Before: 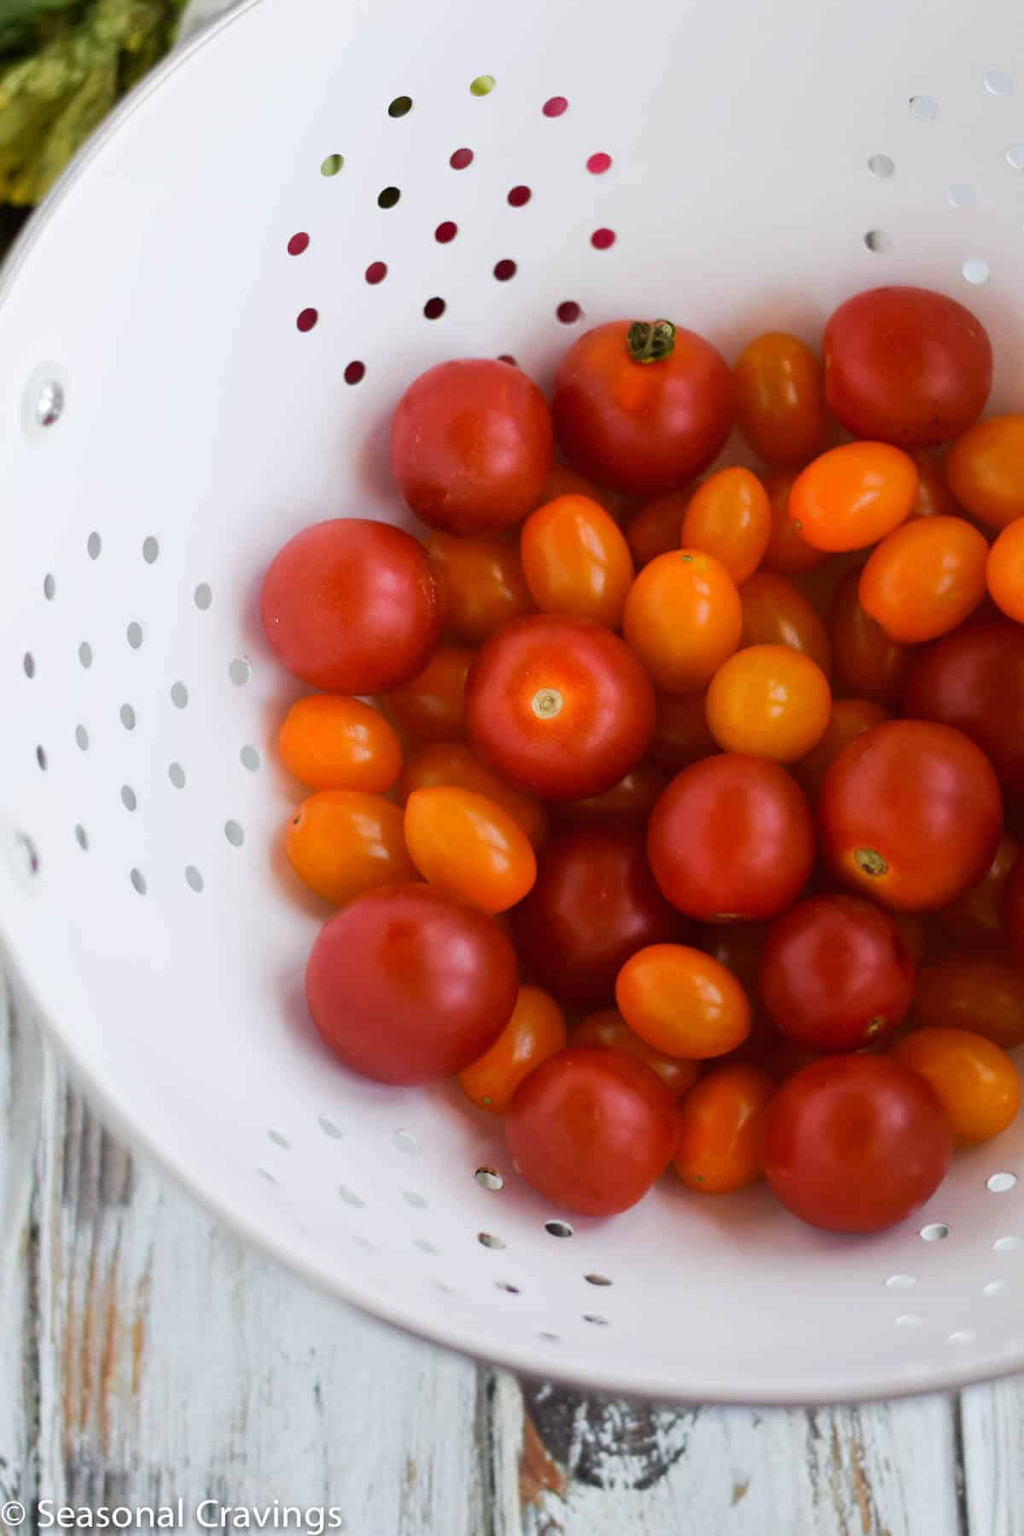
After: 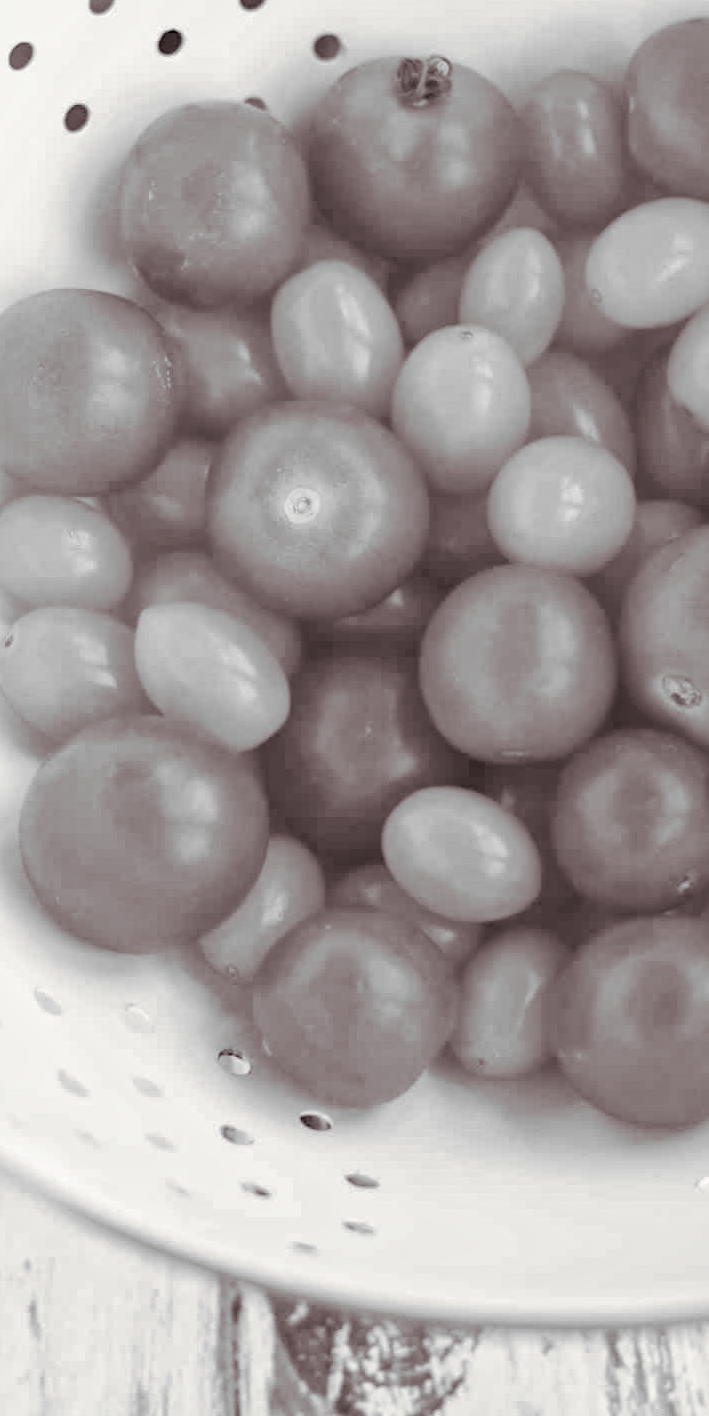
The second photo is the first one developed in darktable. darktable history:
exposure: exposure 0.4 EV, compensate highlight preservation false
split-toning: shadows › saturation 0.24, highlights › hue 54°, highlights › saturation 0.24
haze removal: compatibility mode true, adaptive false
monochrome: on, module defaults
crop and rotate: left 28.256%, top 17.734%, right 12.656%, bottom 3.573%
global tonemap: drago (1, 100), detail 1
color balance rgb: contrast -30%
